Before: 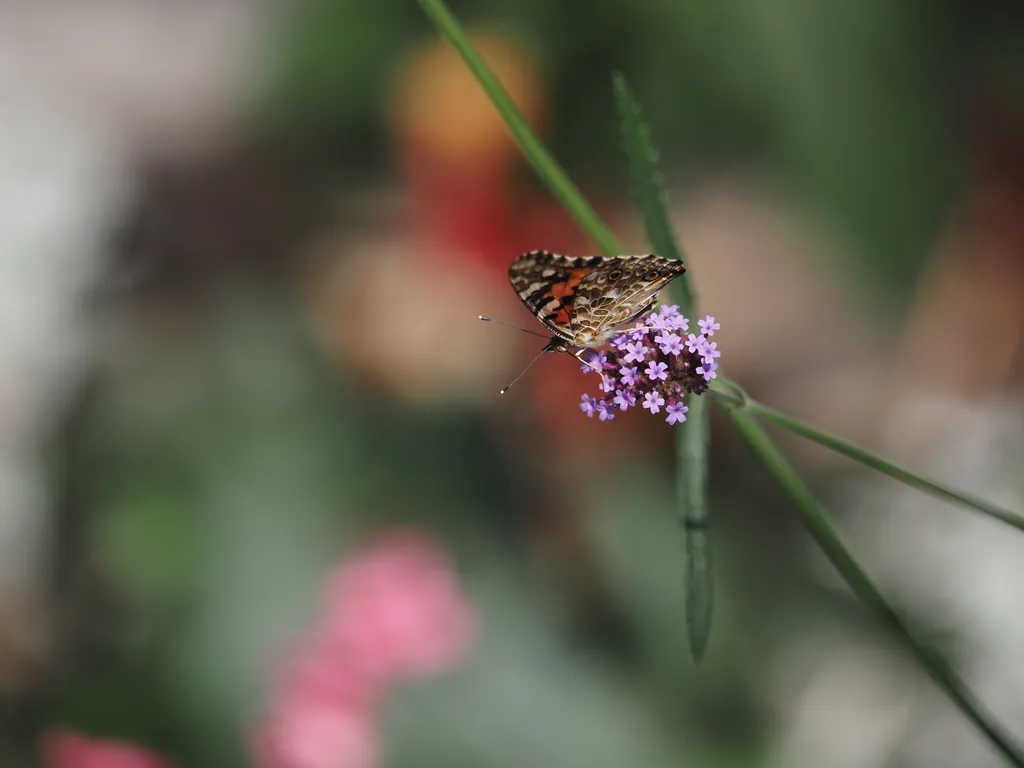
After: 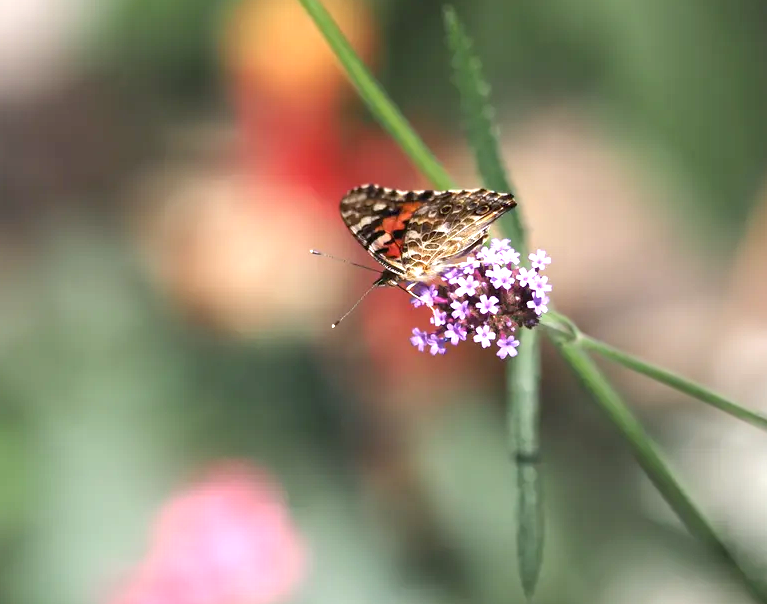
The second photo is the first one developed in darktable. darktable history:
crop: left 16.588%, top 8.635%, right 8.428%, bottom 12.607%
exposure: black level correction 0.001, exposure 1.3 EV, compensate highlight preservation false
